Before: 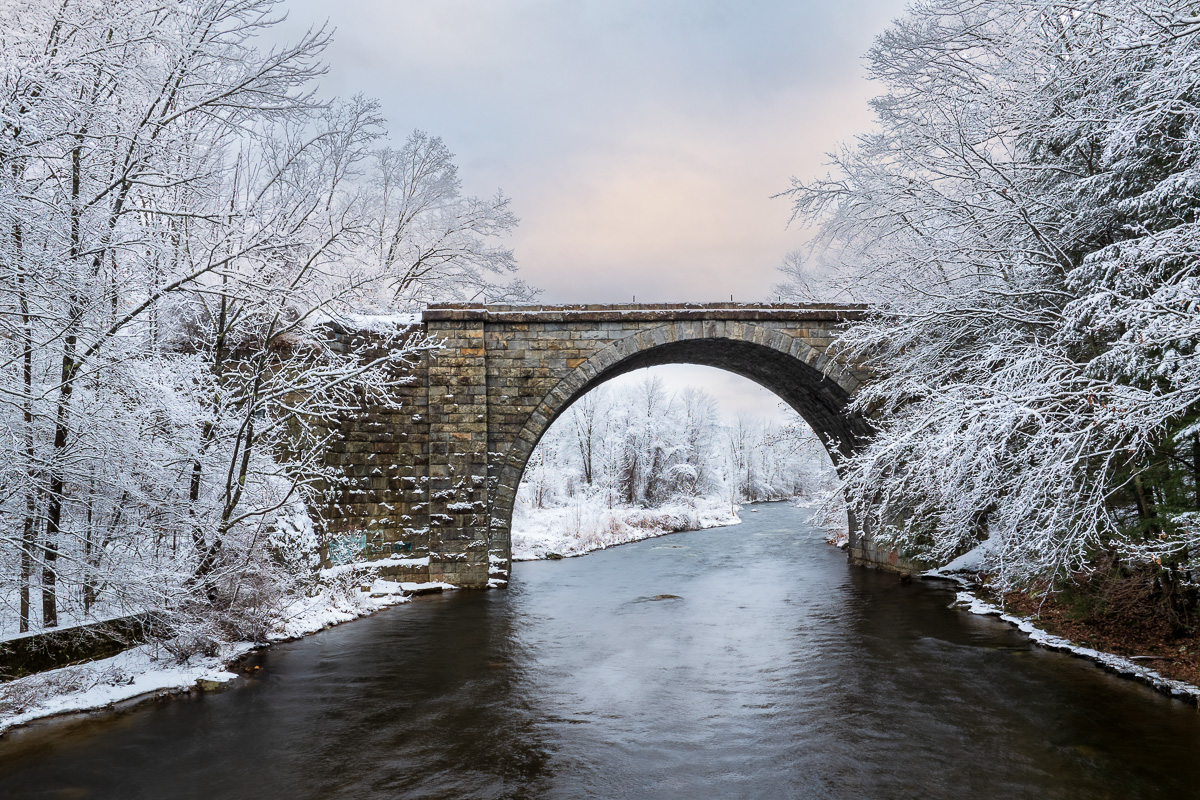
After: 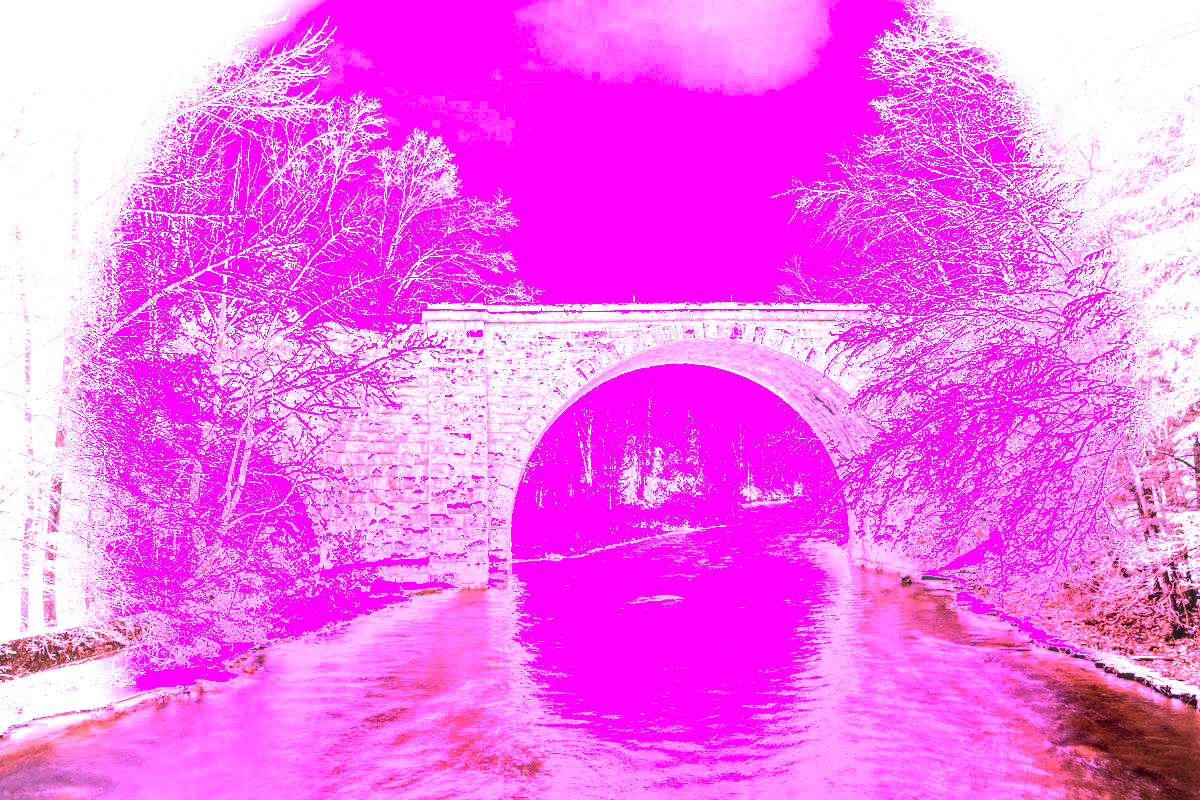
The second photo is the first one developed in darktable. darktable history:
local contrast: on, module defaults
exposure: black level correction 0.011, exposure -0.478 EV, compensate highlight preservation false
white balance: red 8, blue 8
vignetting: fall-off radius 63.6%
